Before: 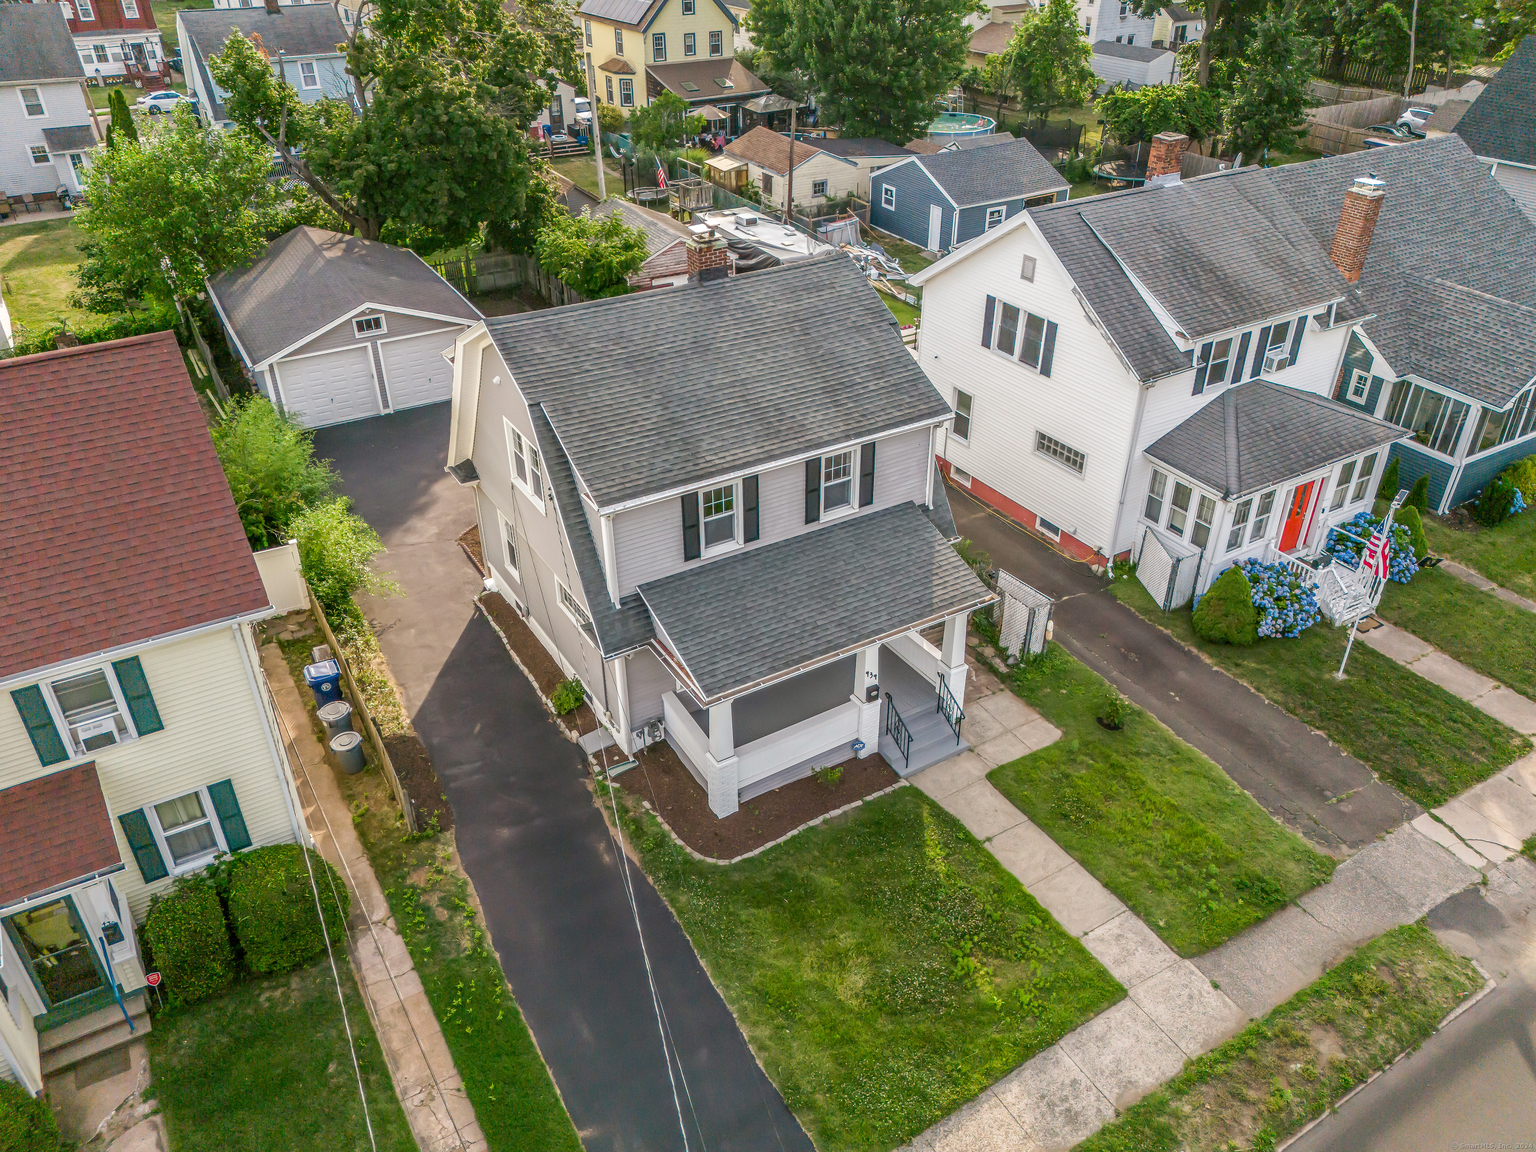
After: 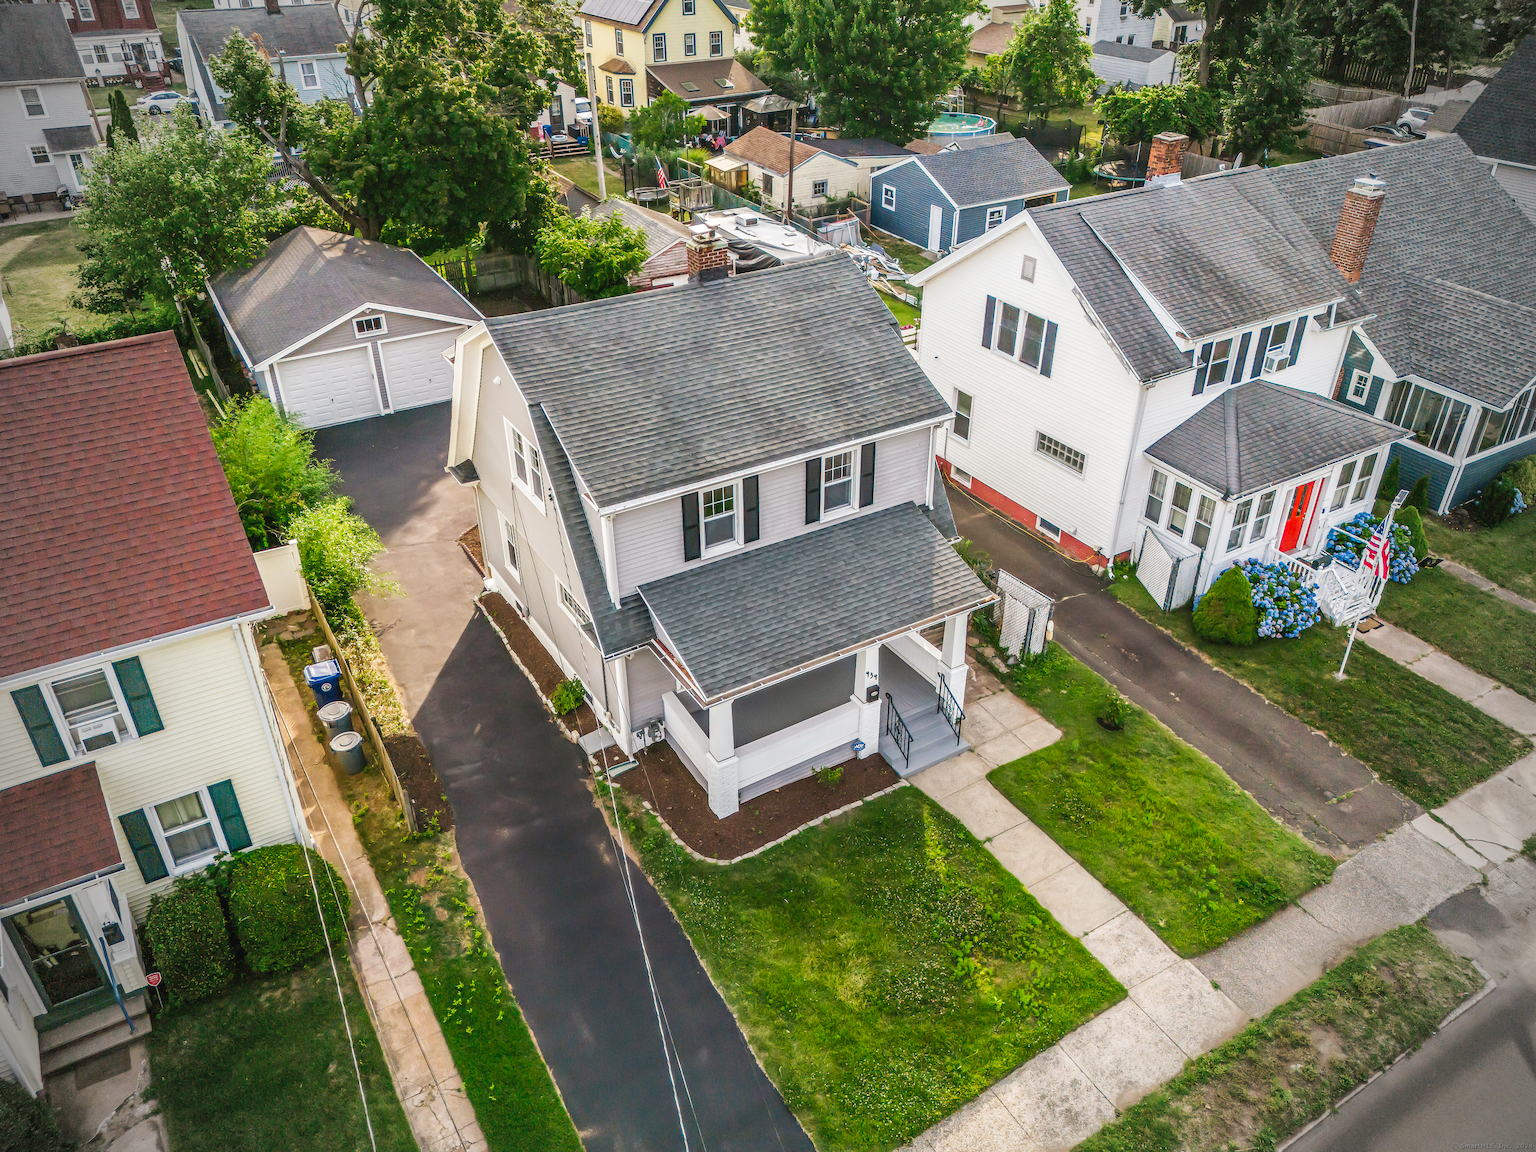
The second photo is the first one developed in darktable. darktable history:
tone curve: curves: ch0 [(0, 0.032) (0.181, 0.156) (0.751, 0.829) (1, 1)], preserve colors none
vignetting: fall-off start 73.74%, brightness -0.625, saturation -0.683
